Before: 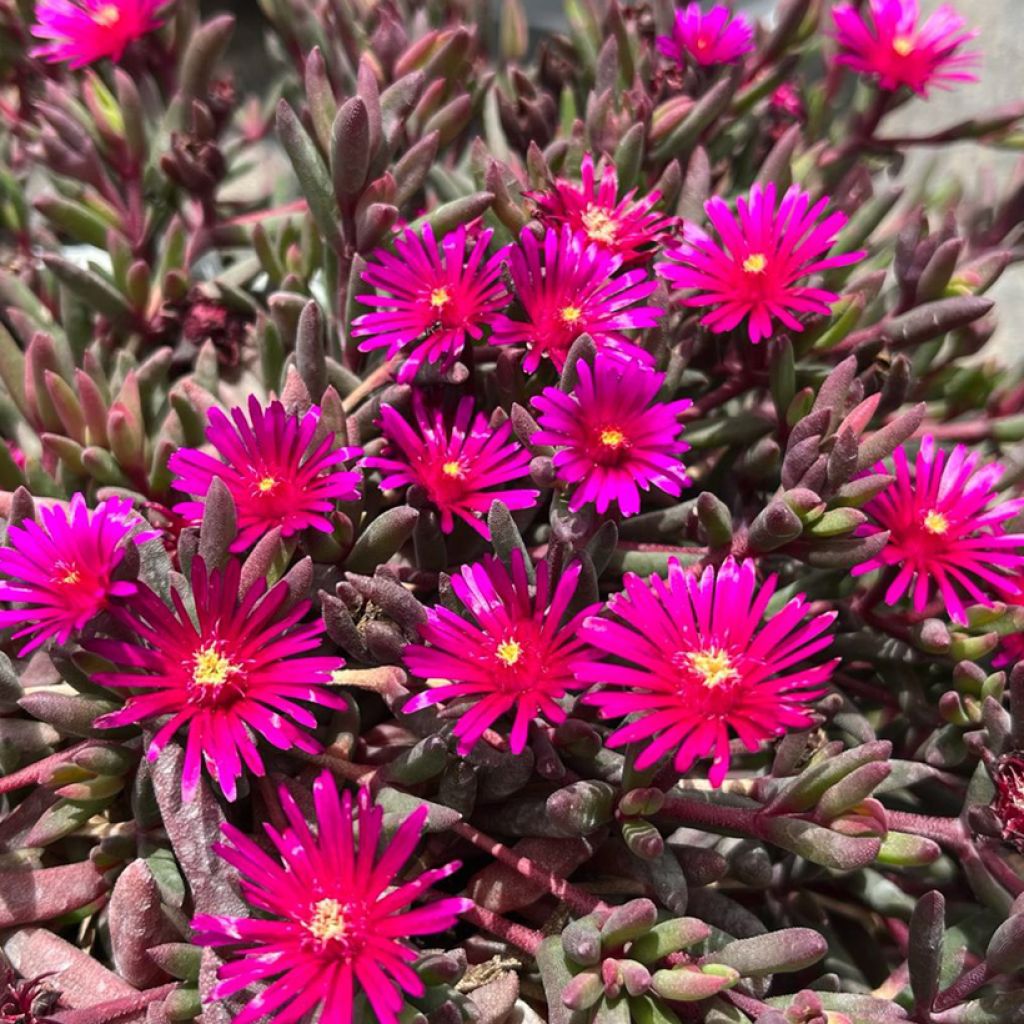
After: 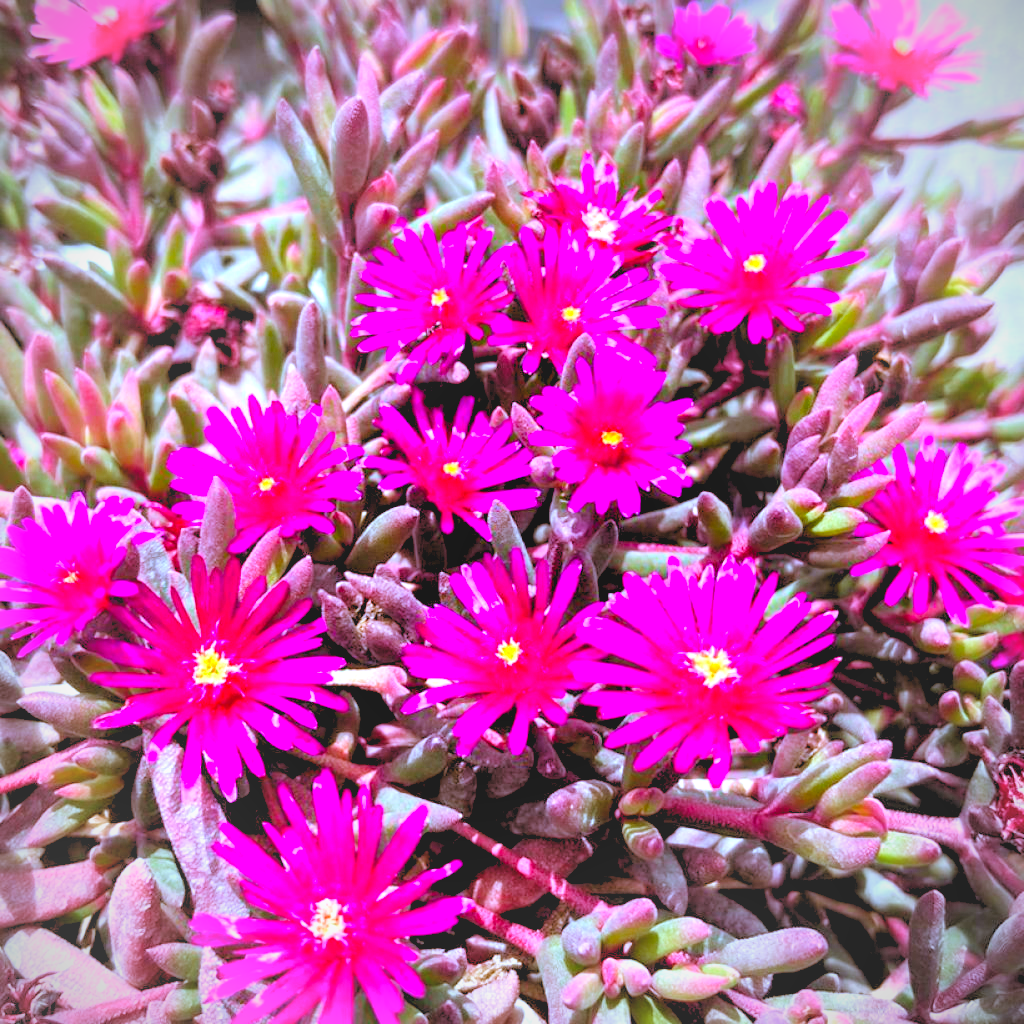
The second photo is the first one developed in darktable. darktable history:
vignetting: fall-off radius 63.6%
exposure: black level correction 0, exposure 0.68 EV, compensate exposure bias true, compensate highlight preservation false
rgb levels: mode RGB, independent channels, levels [[0, 0.5, 1], [0, 0.521, 1], [0, 0.536, 1]]
velvia: strength 15%
white balance: red 0.871, blue 1.249
color balance rgb: perceptual saturation grading › global saturation 25%, global vibrance 20%
bloom: size 38%, threshold 95%, strength 30%
levels: levels [0.093, 0.434, 0.988]
